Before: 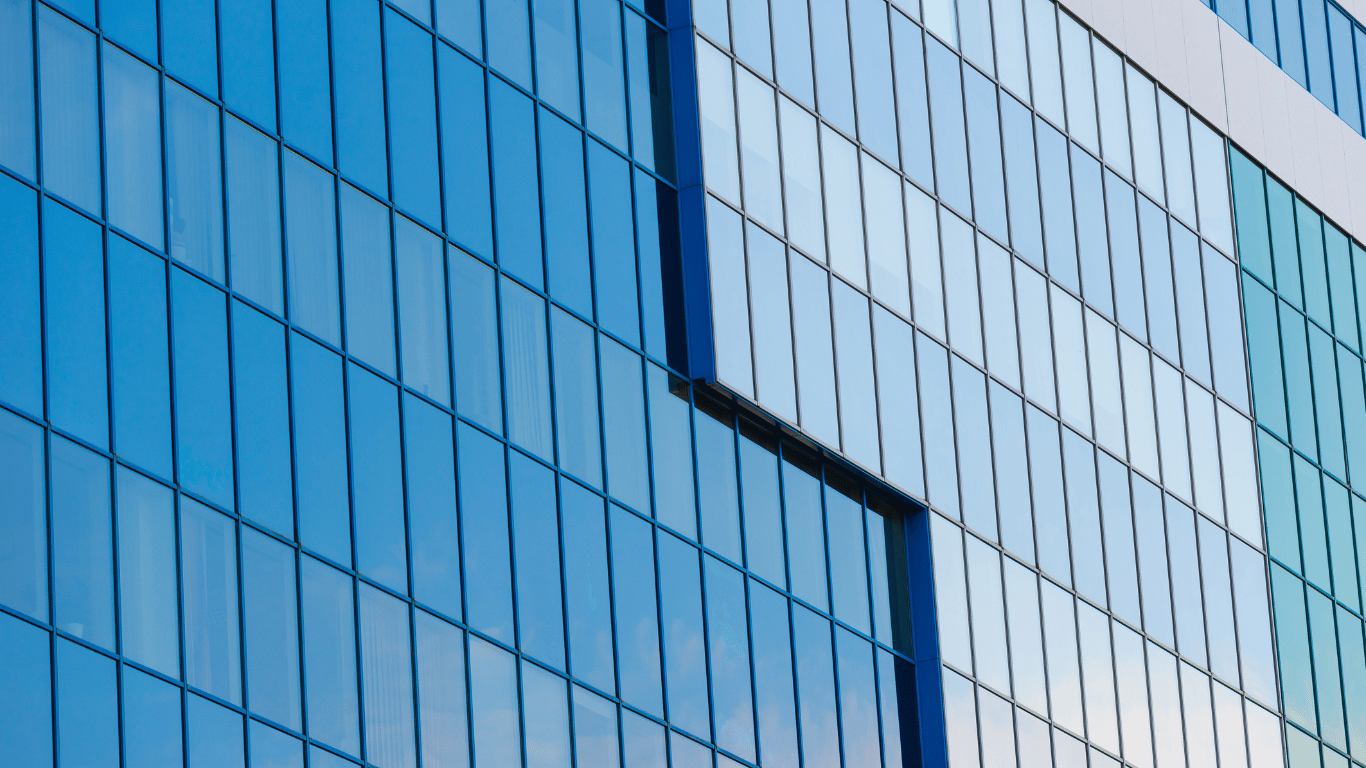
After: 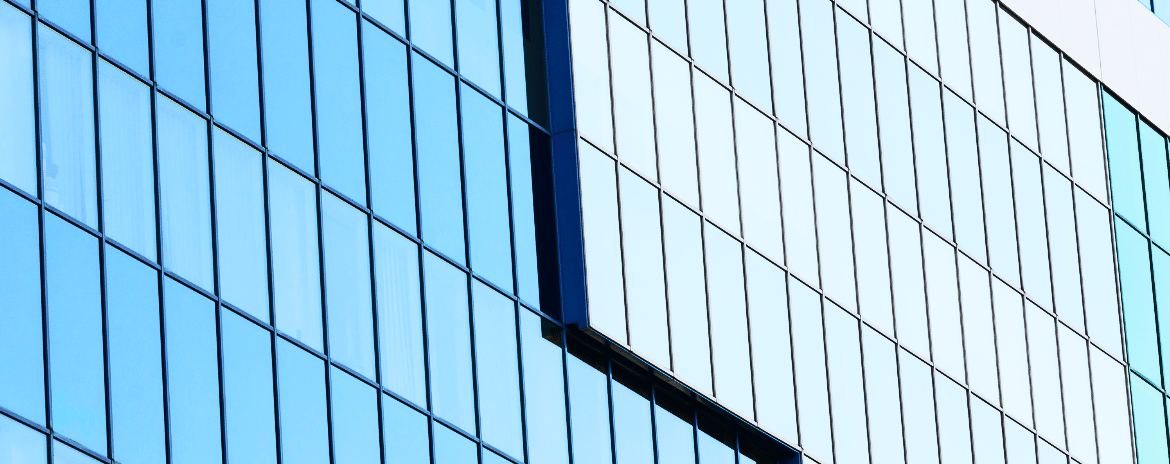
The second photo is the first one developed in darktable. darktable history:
crop and rotate: left 9.345%, top 7.22%, right 4.982%, bottom 32.331%
contrast brightness saturation: contrast 0.39, brightness 0.1
color contrast: blue-yellow contrast 0.7
tone curve: curves: ch0 [(0, 0.006) (0.037, 0.022) (0.123, 0.105) (0.19, 0.173) (0.277, 0.279) (0.474, 0.517) (0.597, 0.662) (0.687, 0.774) (0.855, 0.891) (1, 0.982)]; ch1 [(0, 0) (0.243, 0.245) (0.422, 0.415) (0.493, 0.495) (0.508, 0.503) (0.544, 0.552) (0.557, 0.582) (0.626, 0.672) (0.694, 0.732) (1, 1)]; ch2 [(0, 0) (0.249, 0.216) (0.356, 0.329) (0.424, 0.442) (0.476, 0.483) (0.498, 0.5) (0.517, 0.519) (0.532, 0.539) (0.562, 0.596) (0.614, 0.662) (0.706, 0.757) (0.808, 0.809) (0.991, 0.968)], color space Lab, independent channels, preserve colors none
exposure: exposure 0.197 EV, compensate highlight preservation false
